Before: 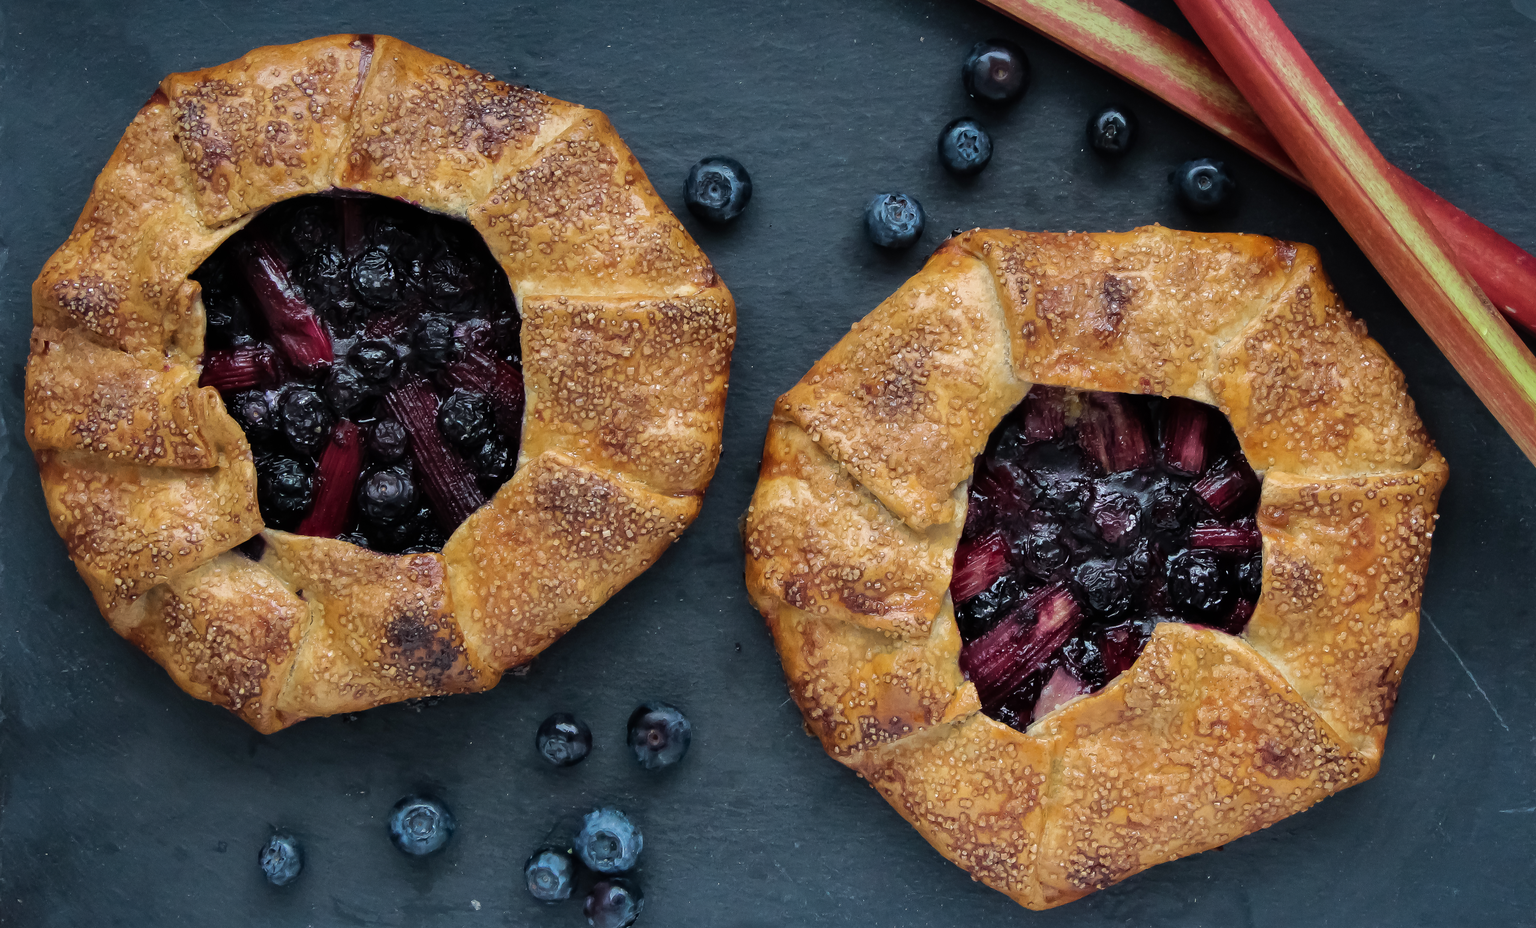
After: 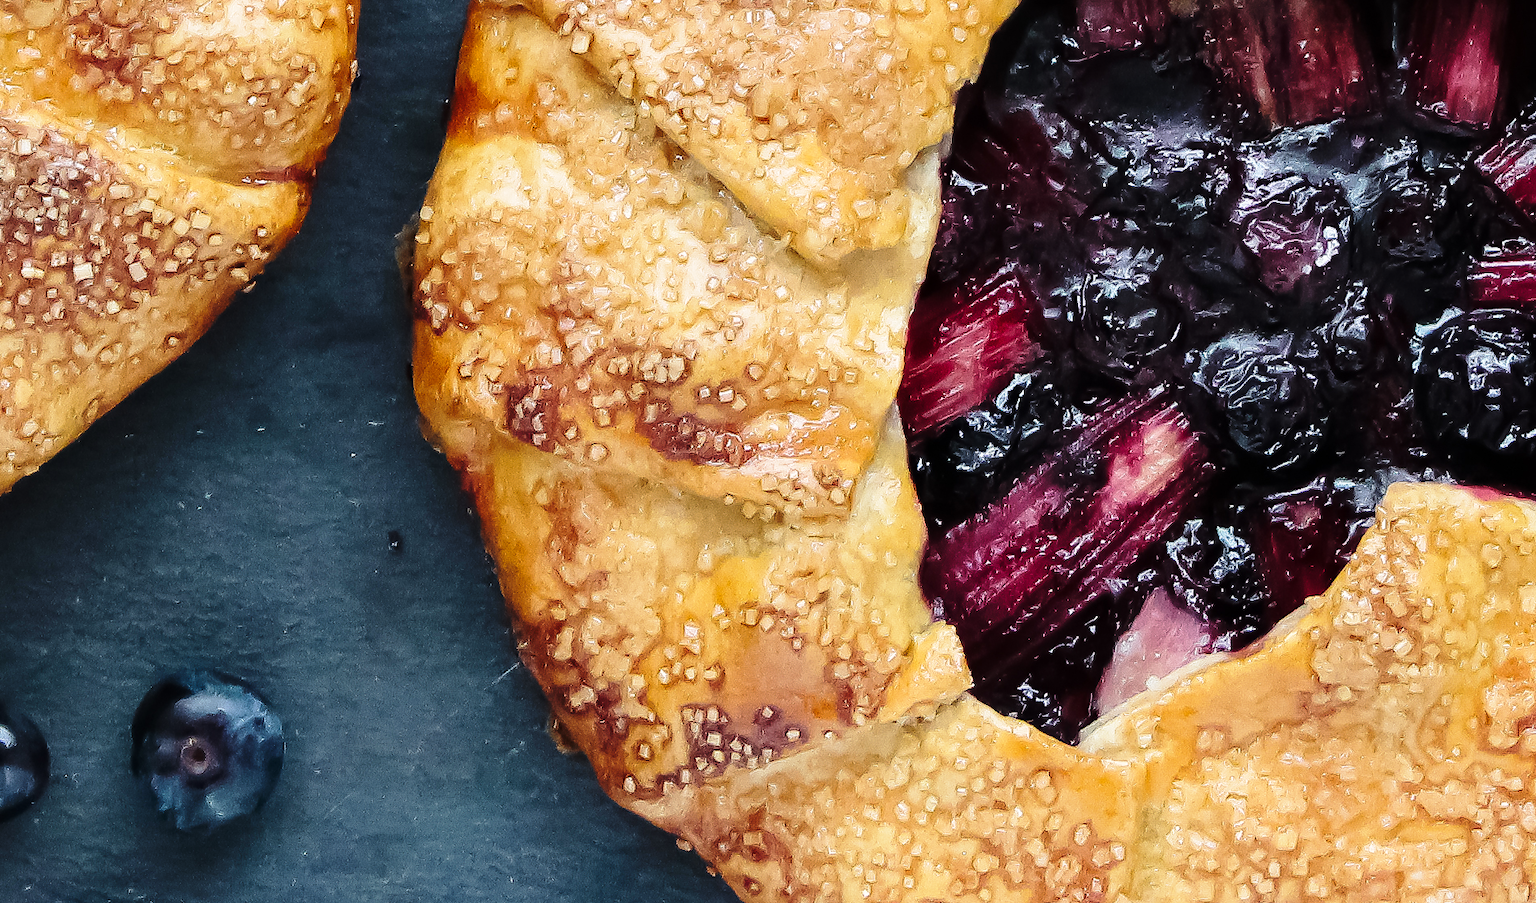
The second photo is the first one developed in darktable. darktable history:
crop: left 37.221%, top 45.169%, right 20.63%, bottom 13.777%
base curve: curves: ch0 [(0, 0) (0.028, 0.03) (0.121, 0.232) (0.46, 0.748) (0.859, 0.968) (1, 1)], preserve colors none
